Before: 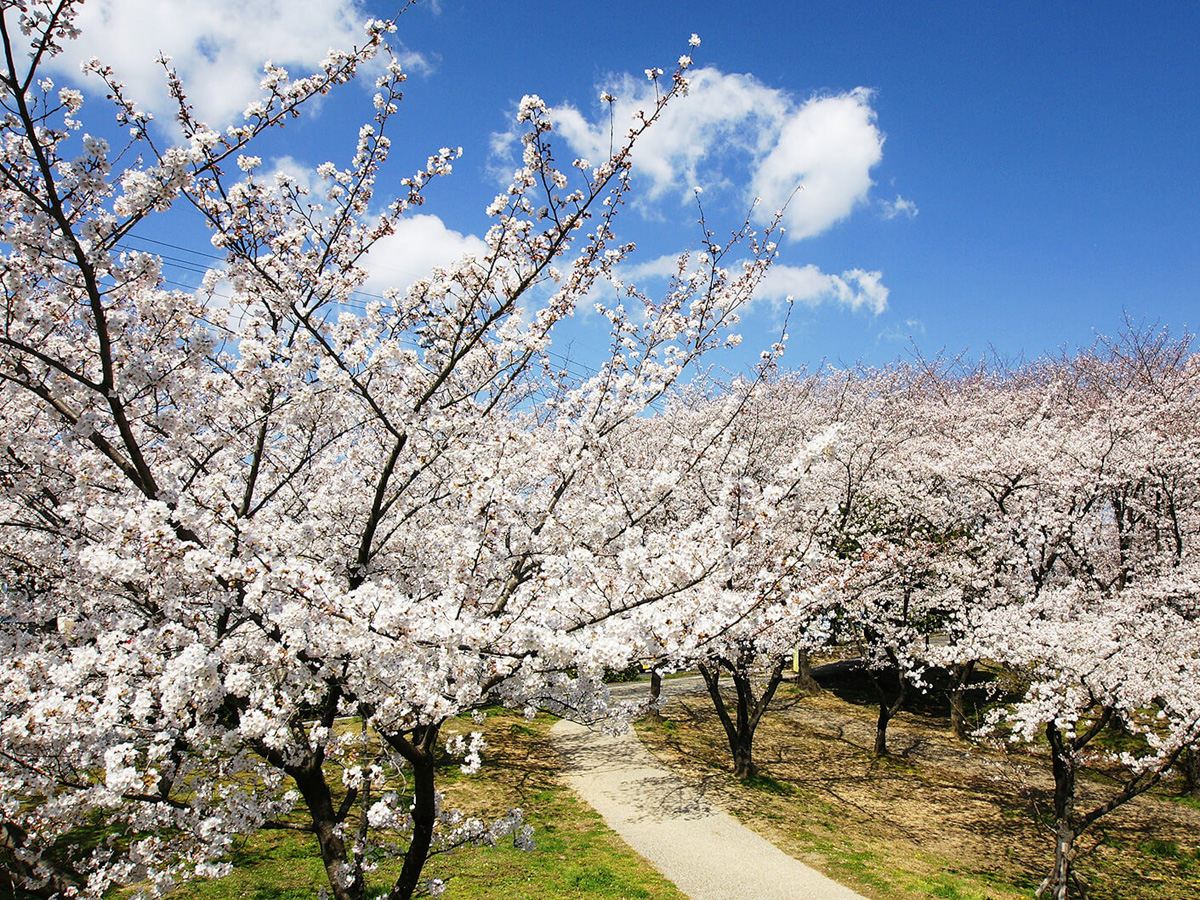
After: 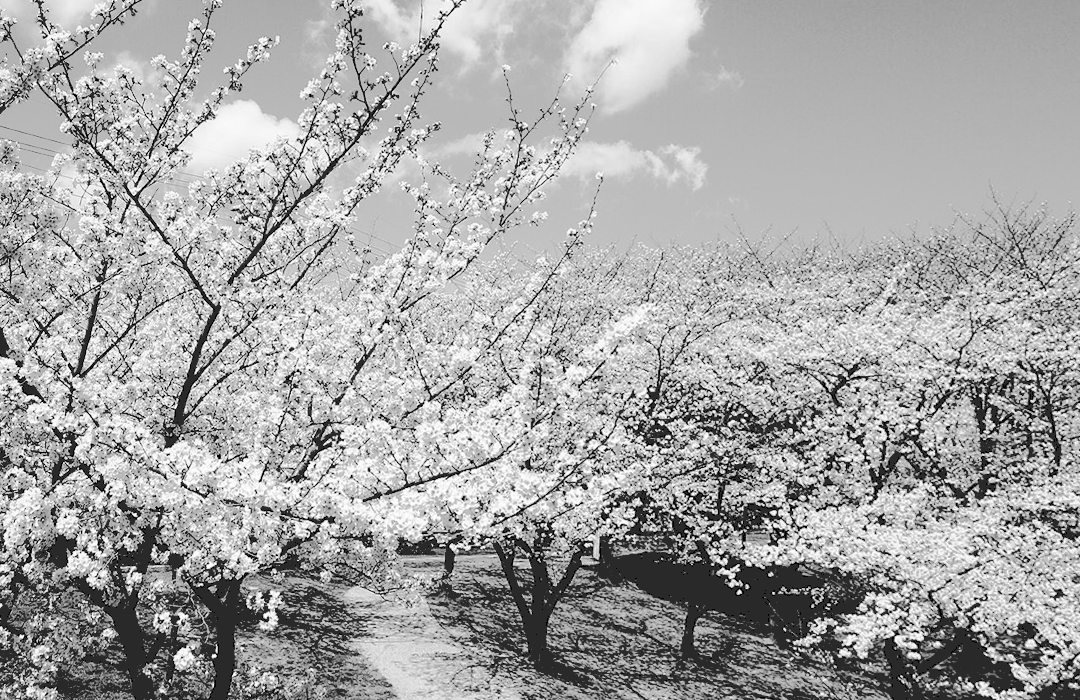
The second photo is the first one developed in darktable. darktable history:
rotate and perspective: rotation 1.69°, lens shift (vertical) -0.023, lens shift (horizontal) -0.291, crop left 0.025, crop right 0.988, crop top 0.092, crop bottom 0.842
base curve: curves: ch0 [(0.065, 0.026) (0.236, 0.358) (0.53, 0.546) (0.777, 0.841) (0.924, 0.992)], preserve colors average RGB
color calibration: output gray [0.28, 0.41, 0.31, 0], gray › normalize channels true, illuminant same as pipeline (D50), adaptation XYZ, x 0.346, y 0.359, gamut compression 0
crop and rotate: left 8.262%, top 9.226%
contrast brightness saturation: contrast 0.1, saturation -0.36
